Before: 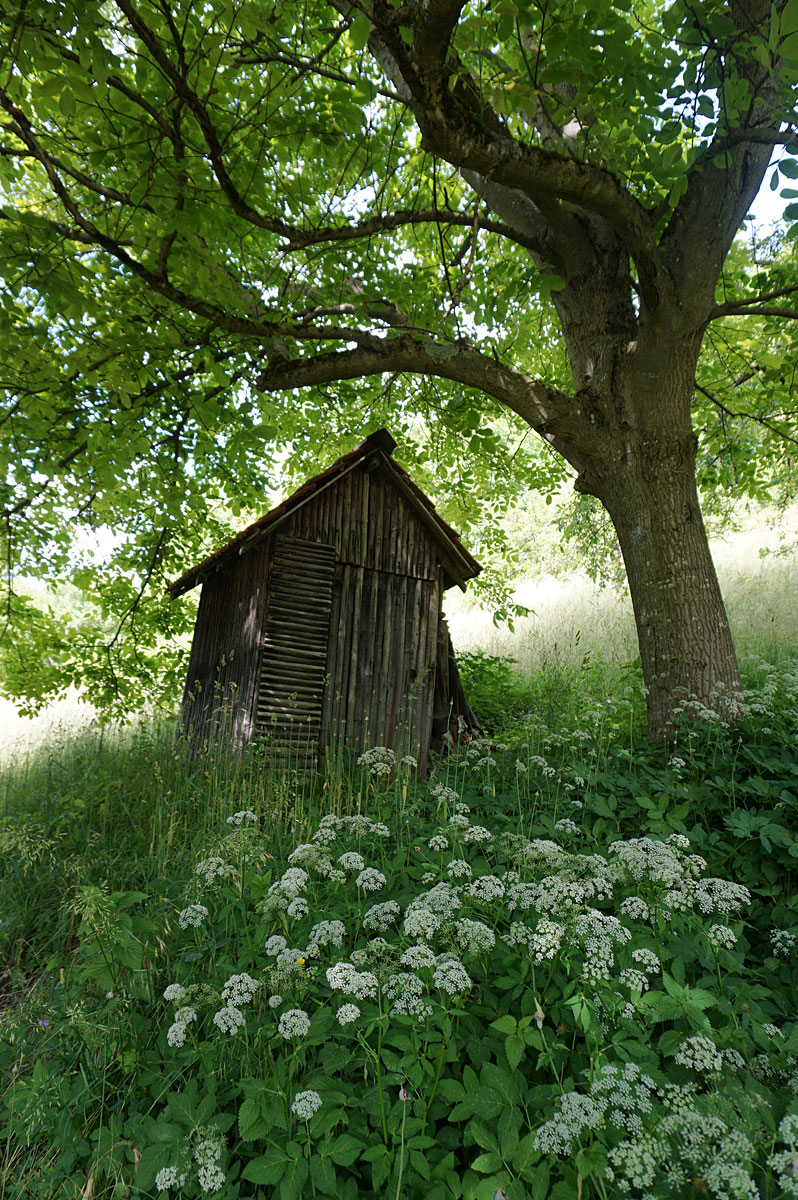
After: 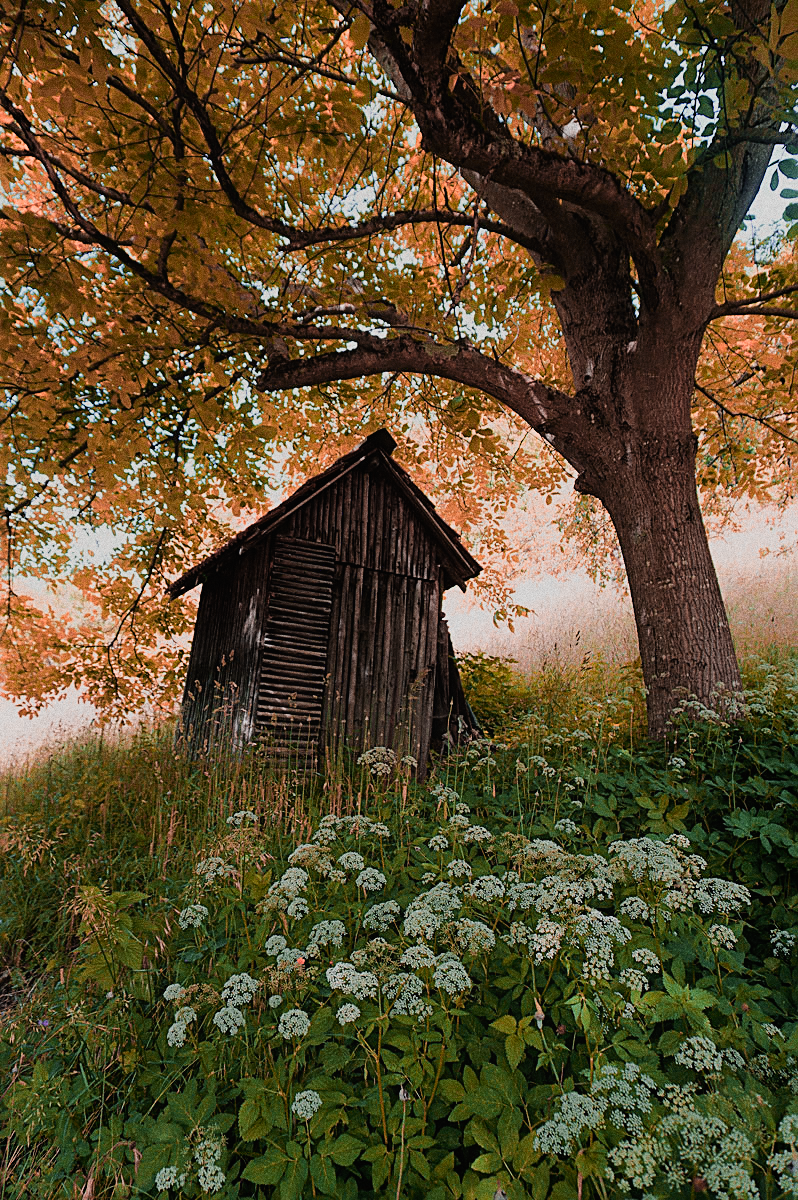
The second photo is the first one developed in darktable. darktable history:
local contrast: mode bilateral grid, contrast 100, coarseness 100, detail 91%, midtone range 0.2
color zones: curves: ch2 [(0, 0.5) (0.084, 0.497) (0.323, 0.335) (0.4, 0.497) (1, 0.5)], process mode strong
filmic rgb: black relative exposure -7.65 EV, white relative exposure 4.56 EV, hardness 3.61, contrast 1.05
grain: coarseness 0.09 ISO, strength 40%
sharpen: on, module defaults
contrast equalizer: octaves 7, y [[0.6 ×6], [0.55 ×6], [0 ×6], [0 ×6], [0 ×6]], mix -0.2
